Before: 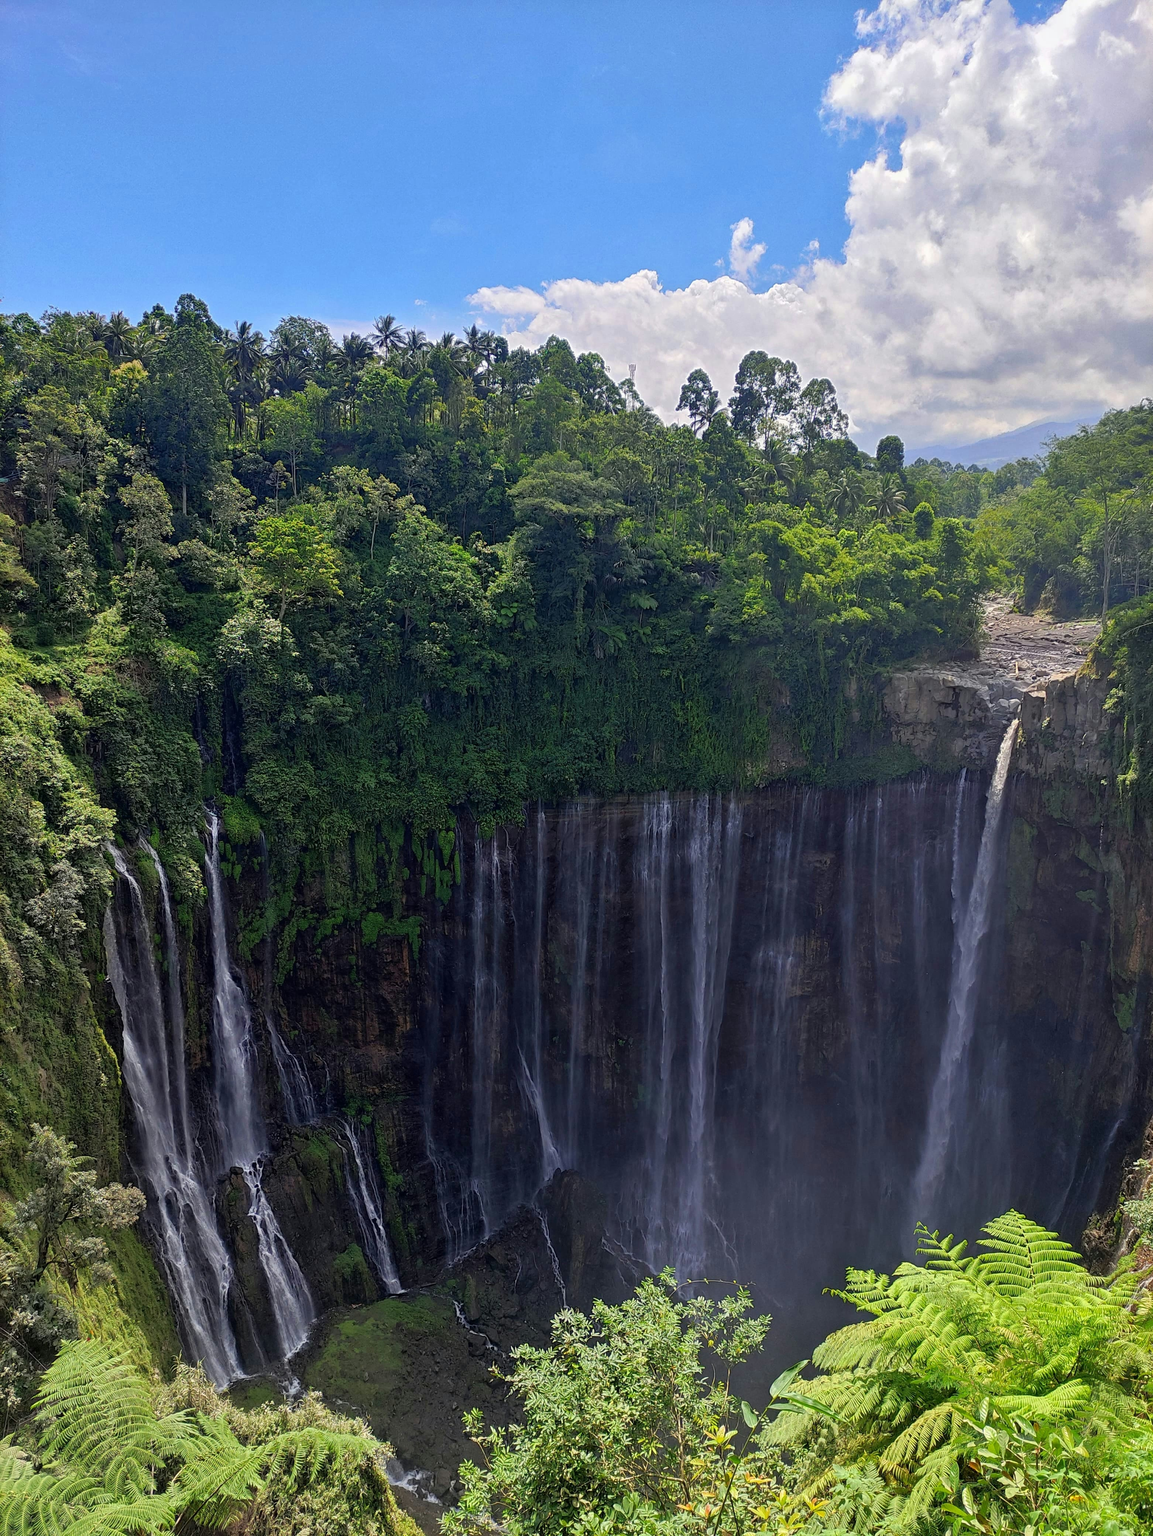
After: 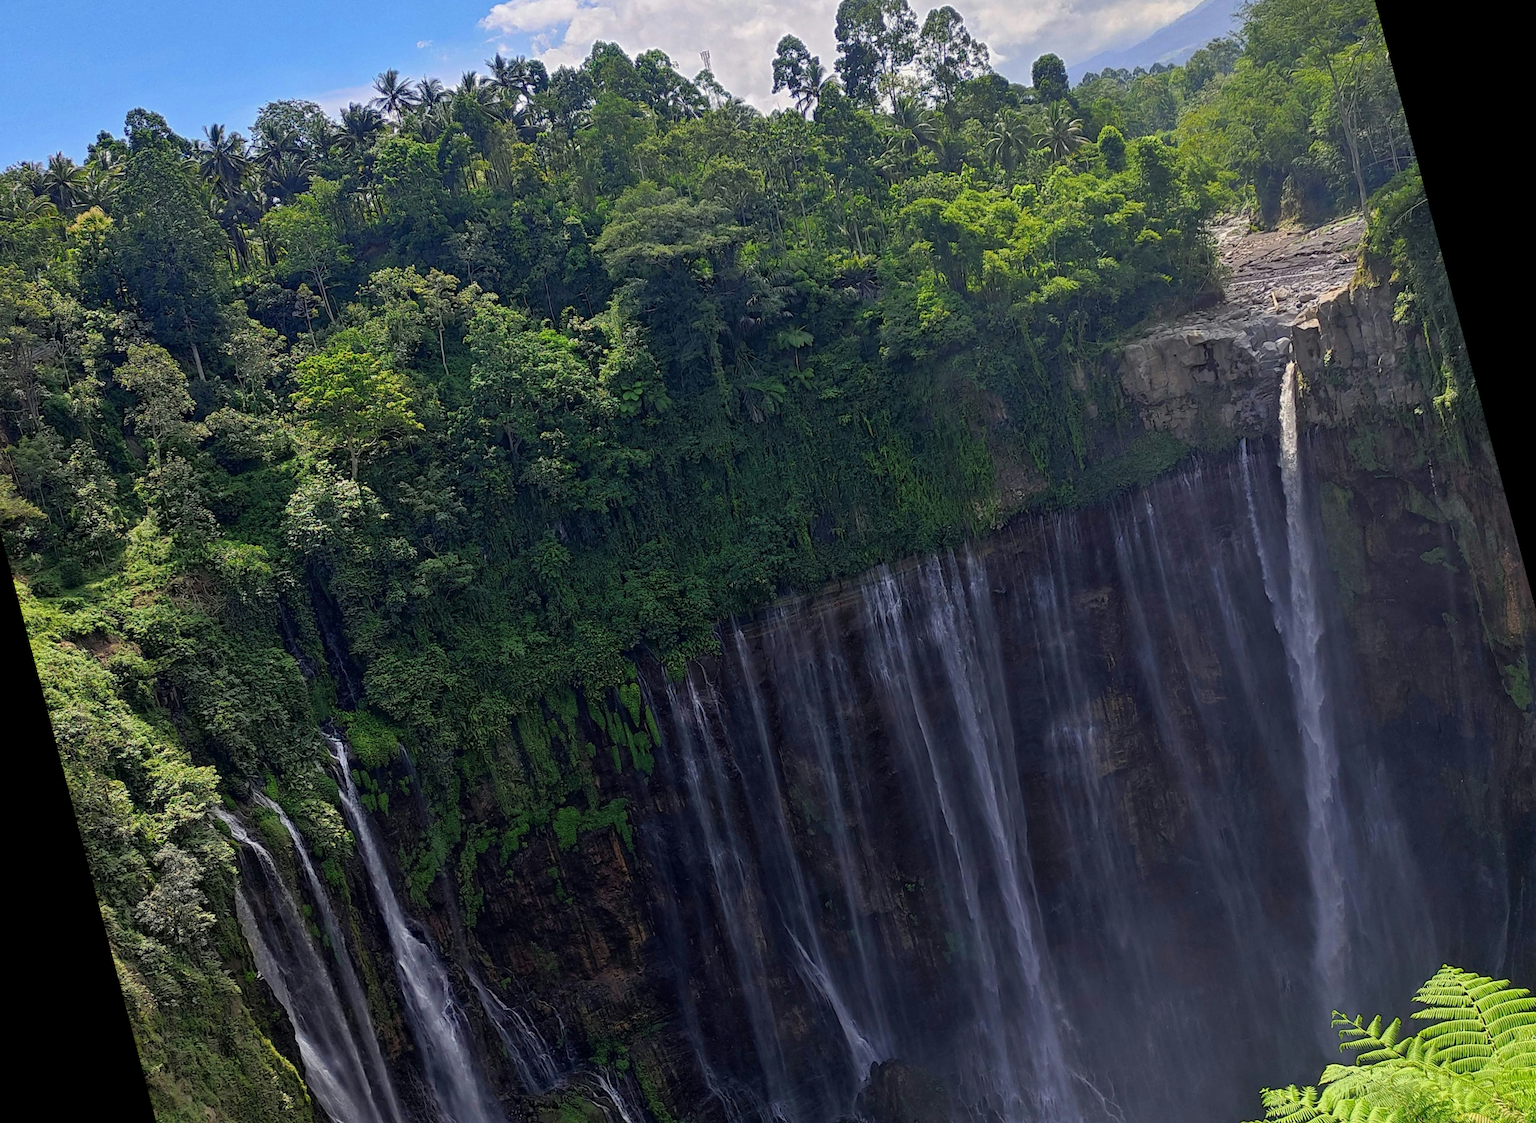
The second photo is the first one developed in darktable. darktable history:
rotate and perspective: rotation -14.8°, crop left 0.1, crop right 0.903, crop top 0.25, crop bottom 0.748
exposure: exposure -0.048 EV, compensate highlight preservation false
